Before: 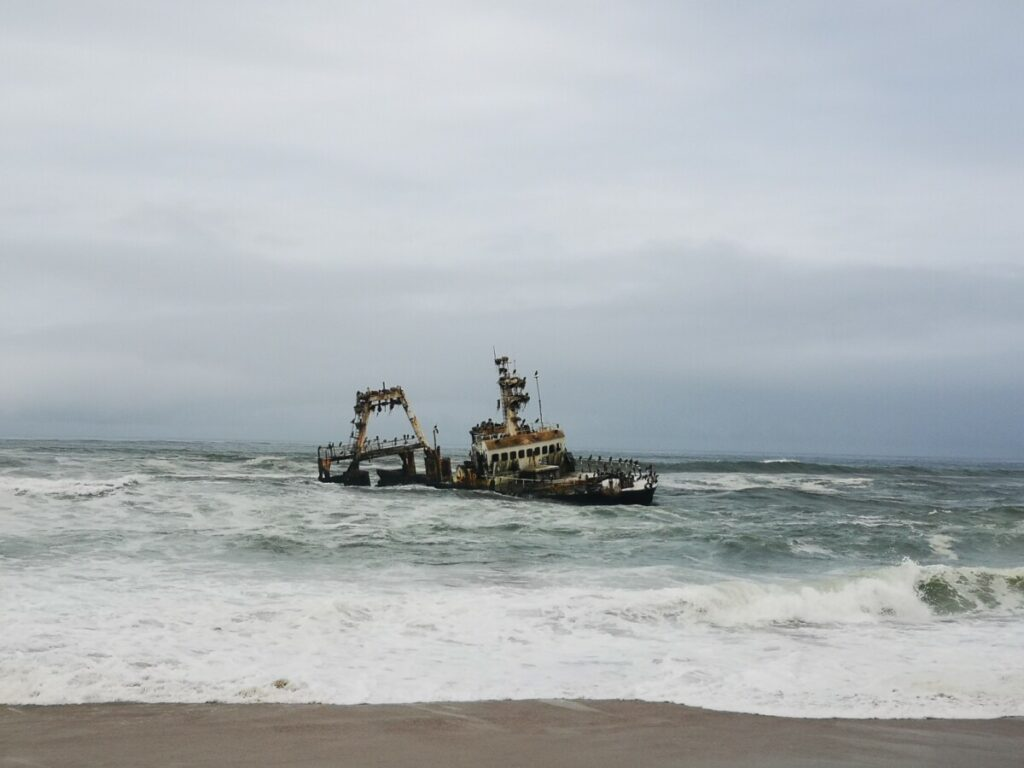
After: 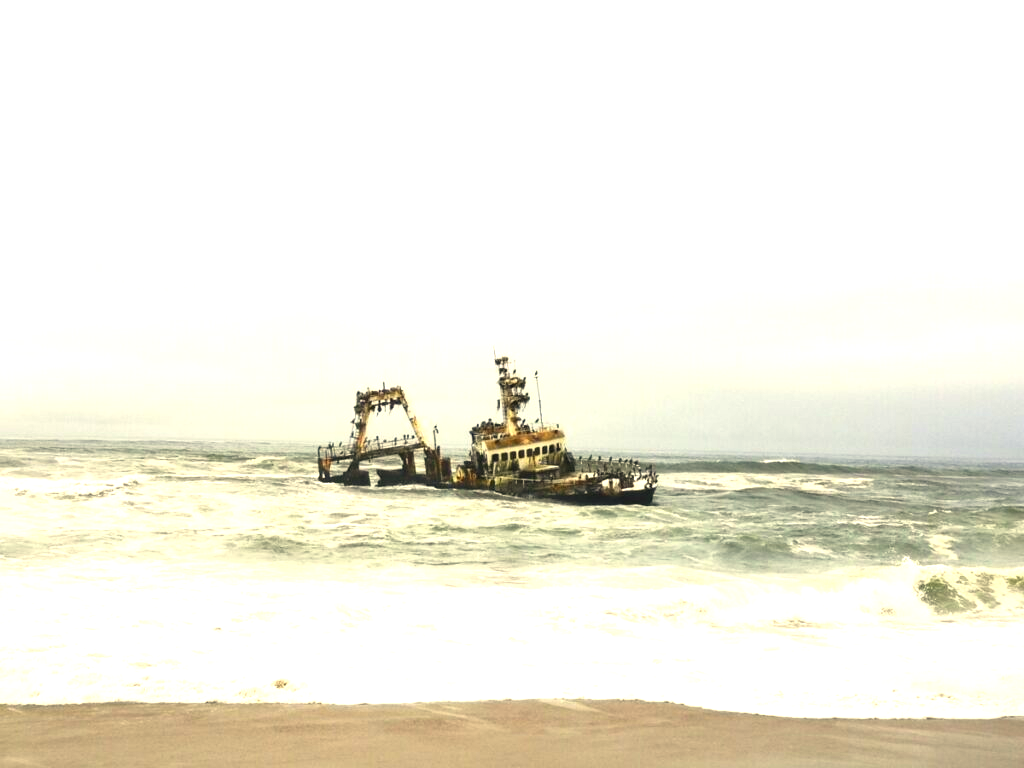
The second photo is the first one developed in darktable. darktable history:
exposure: black level correction 0, exposure 1.45 EV, compensate exposure bias true, compensate highlight preservation false
color correction: highlights a* 2.72, highlights b* 22.8
